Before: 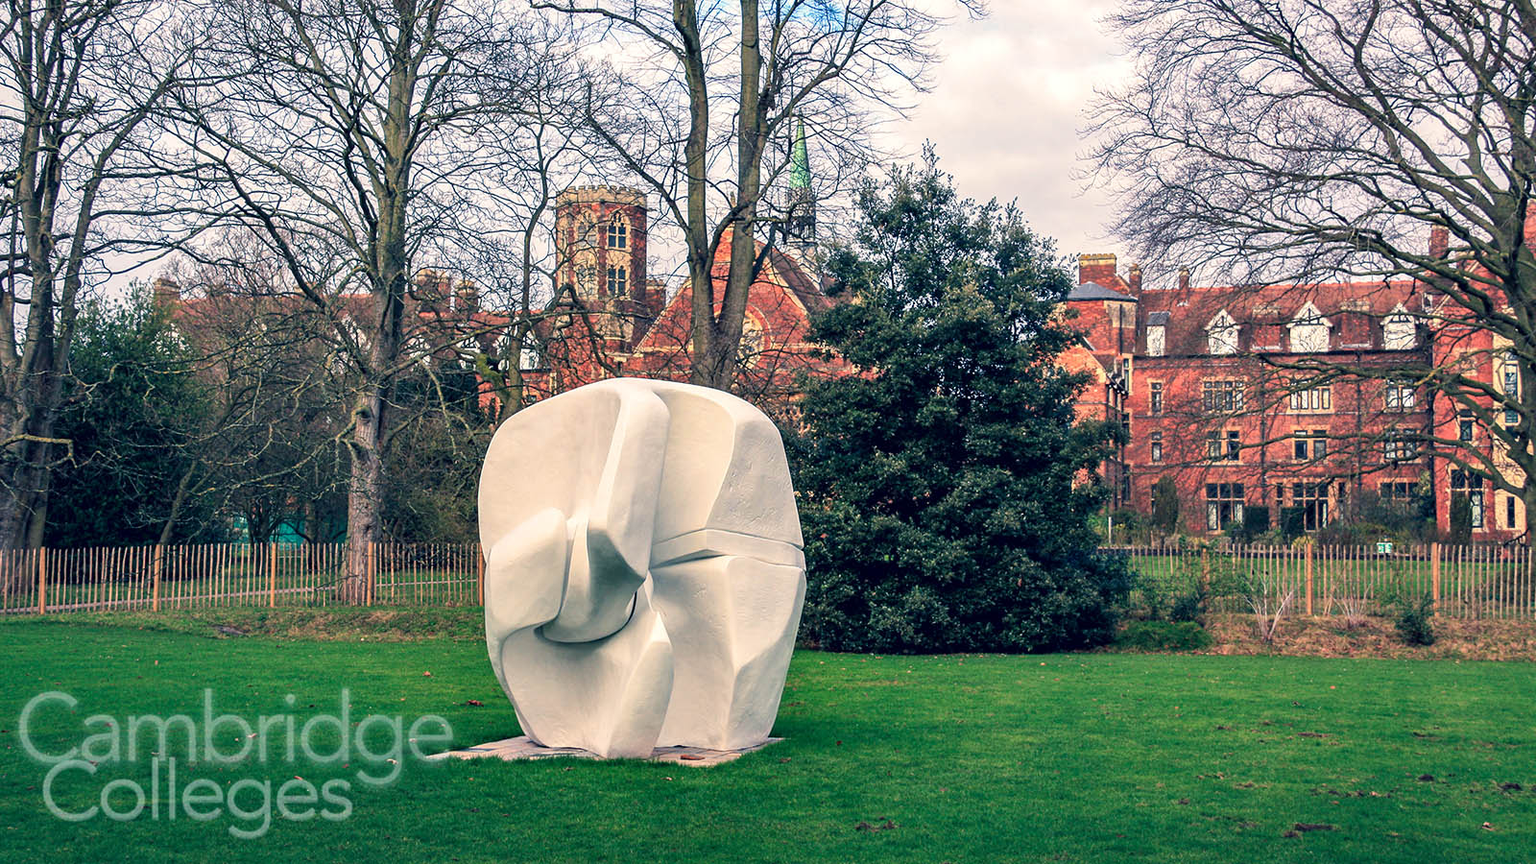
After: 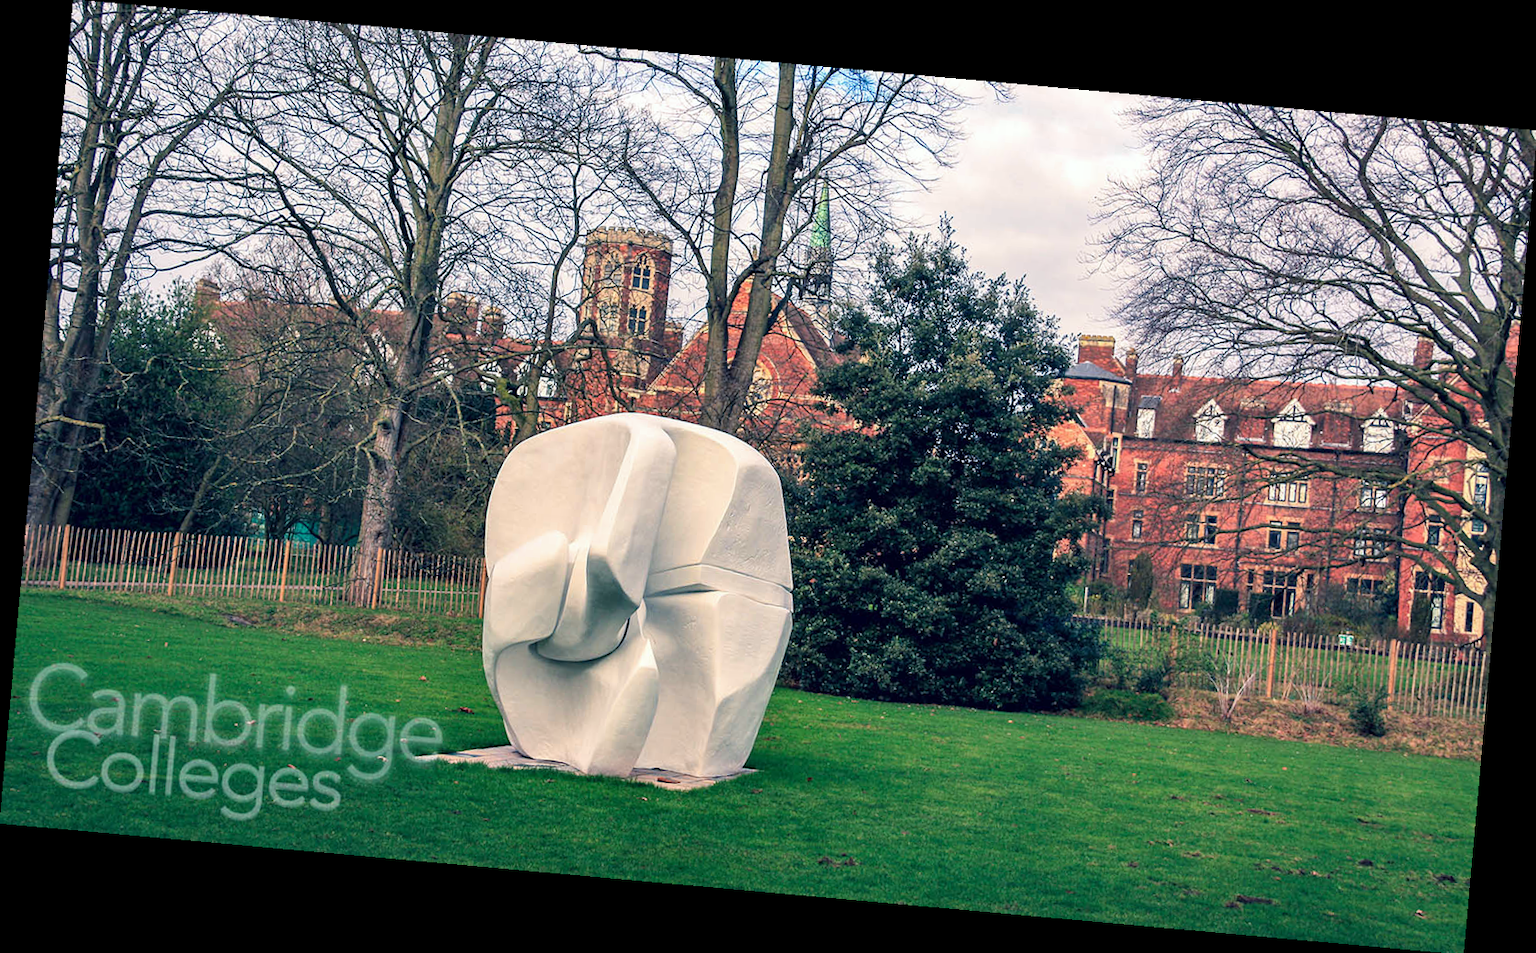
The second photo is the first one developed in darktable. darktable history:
rotate and perspective: rotation 5.12°, automatic cropping off
white balance: red 0.988, blue 1.017
